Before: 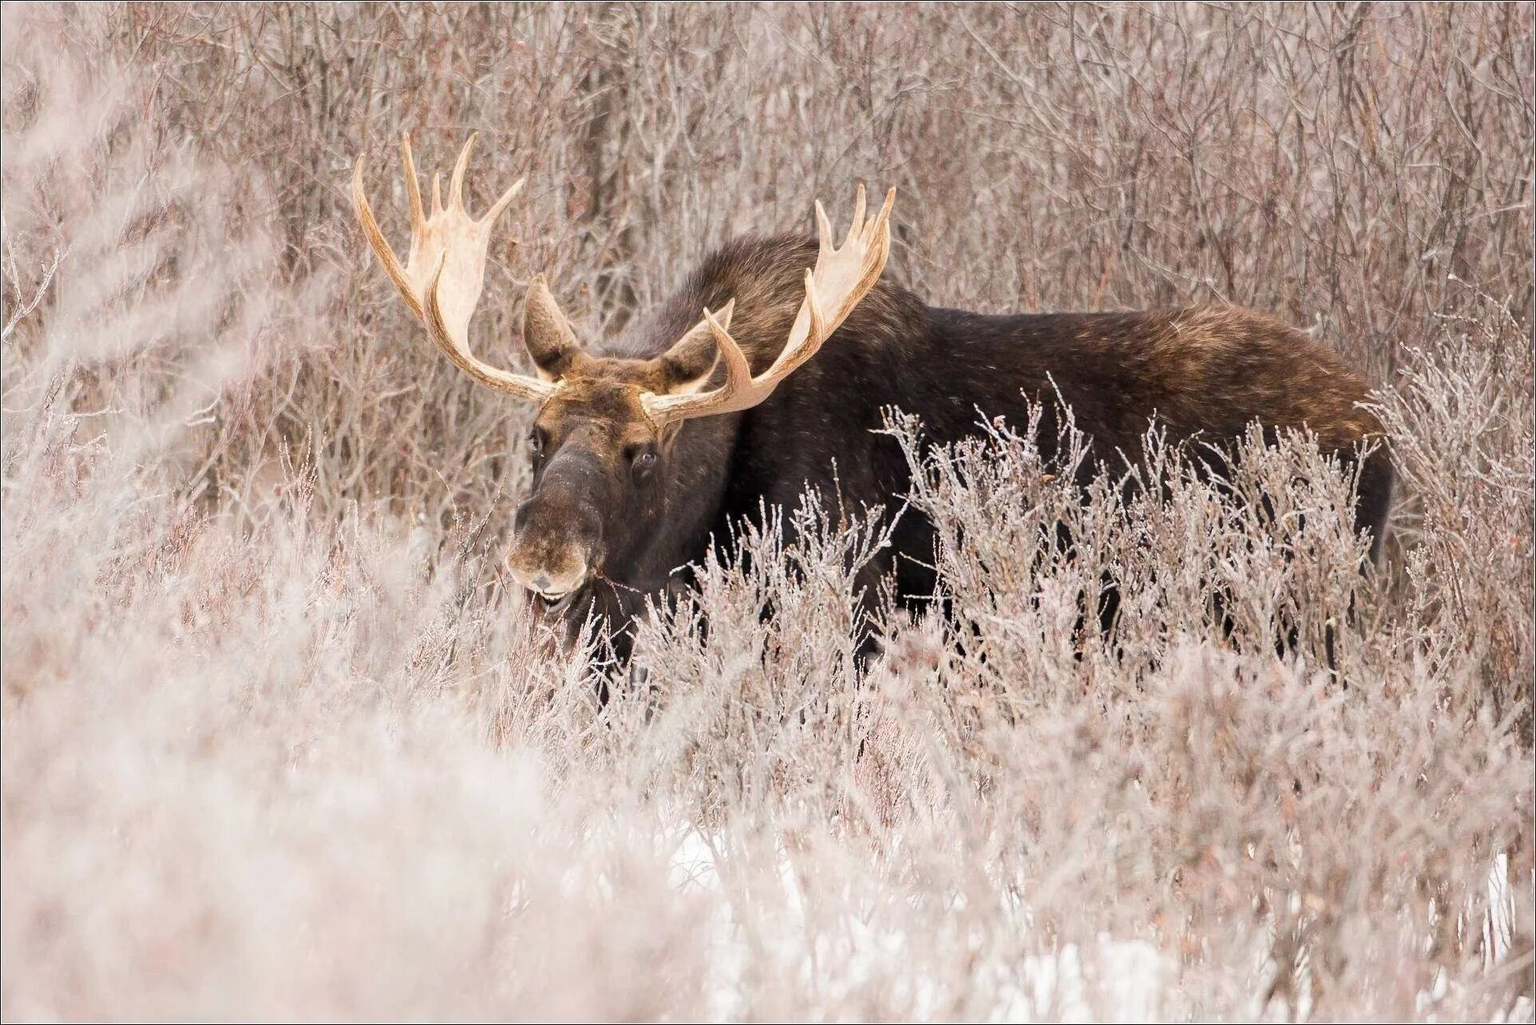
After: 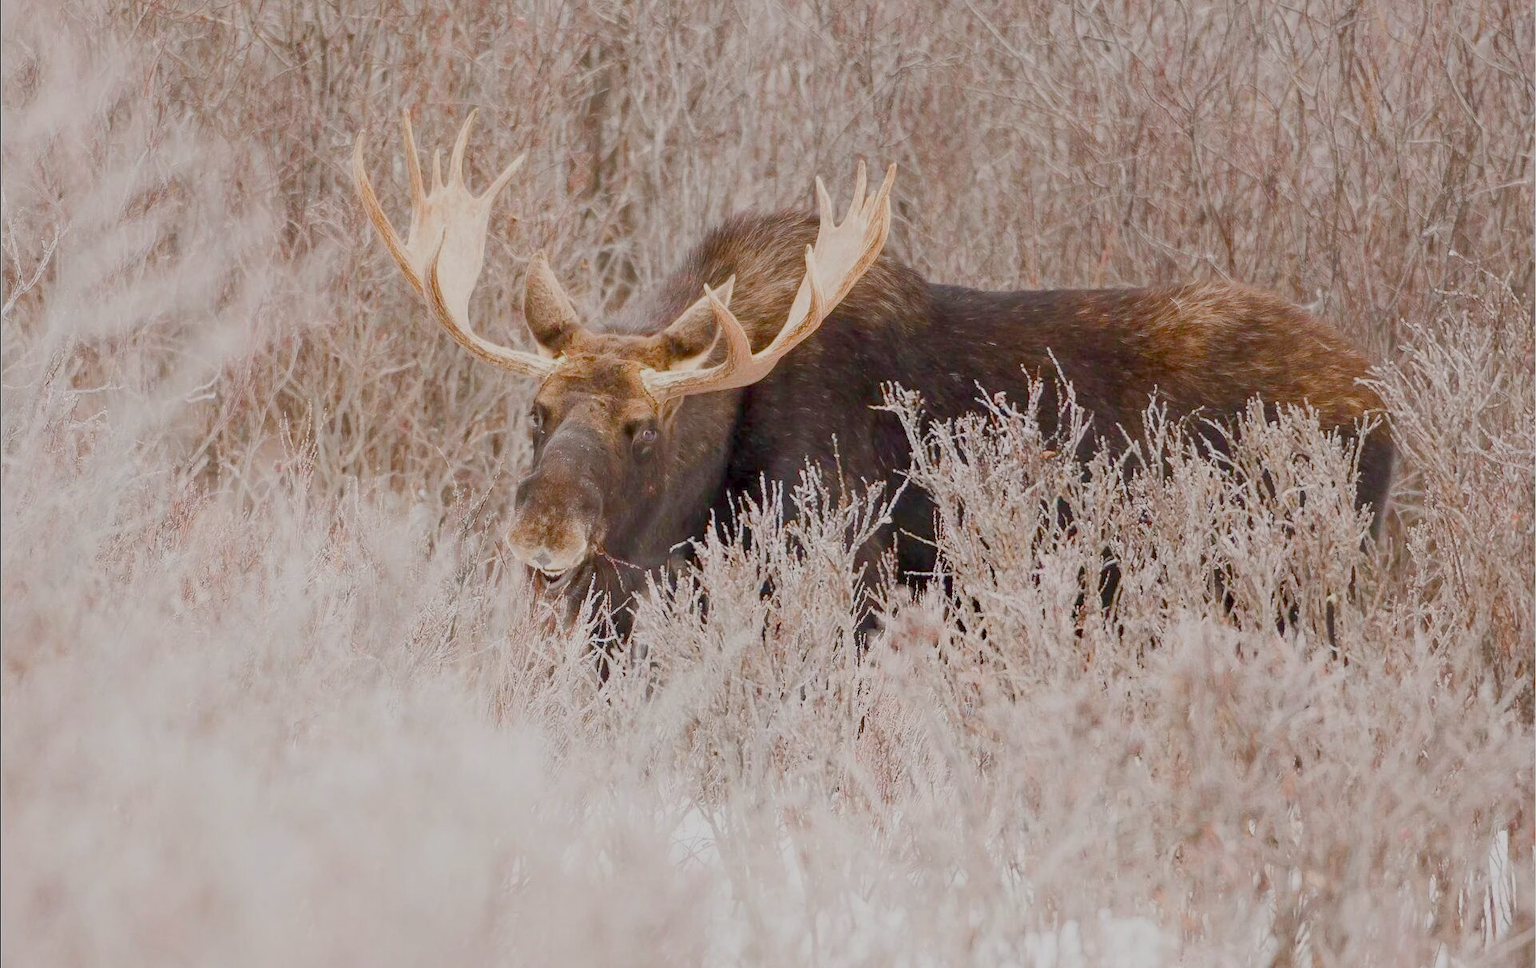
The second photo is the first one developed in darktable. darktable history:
color balance rgb: shadows lift › chroma 1%, shadows lift › hue 113°, highlights gain › chroma 0.2%, highlights gain › hue 333°, perceptual saturation grading › global saturation 20%, perceptual saturation grading › highlights -50%, perceptual saturation grading › shadows 25%, contrast -30%
crop and rotate: top 2.479%, bottom 3.018%
